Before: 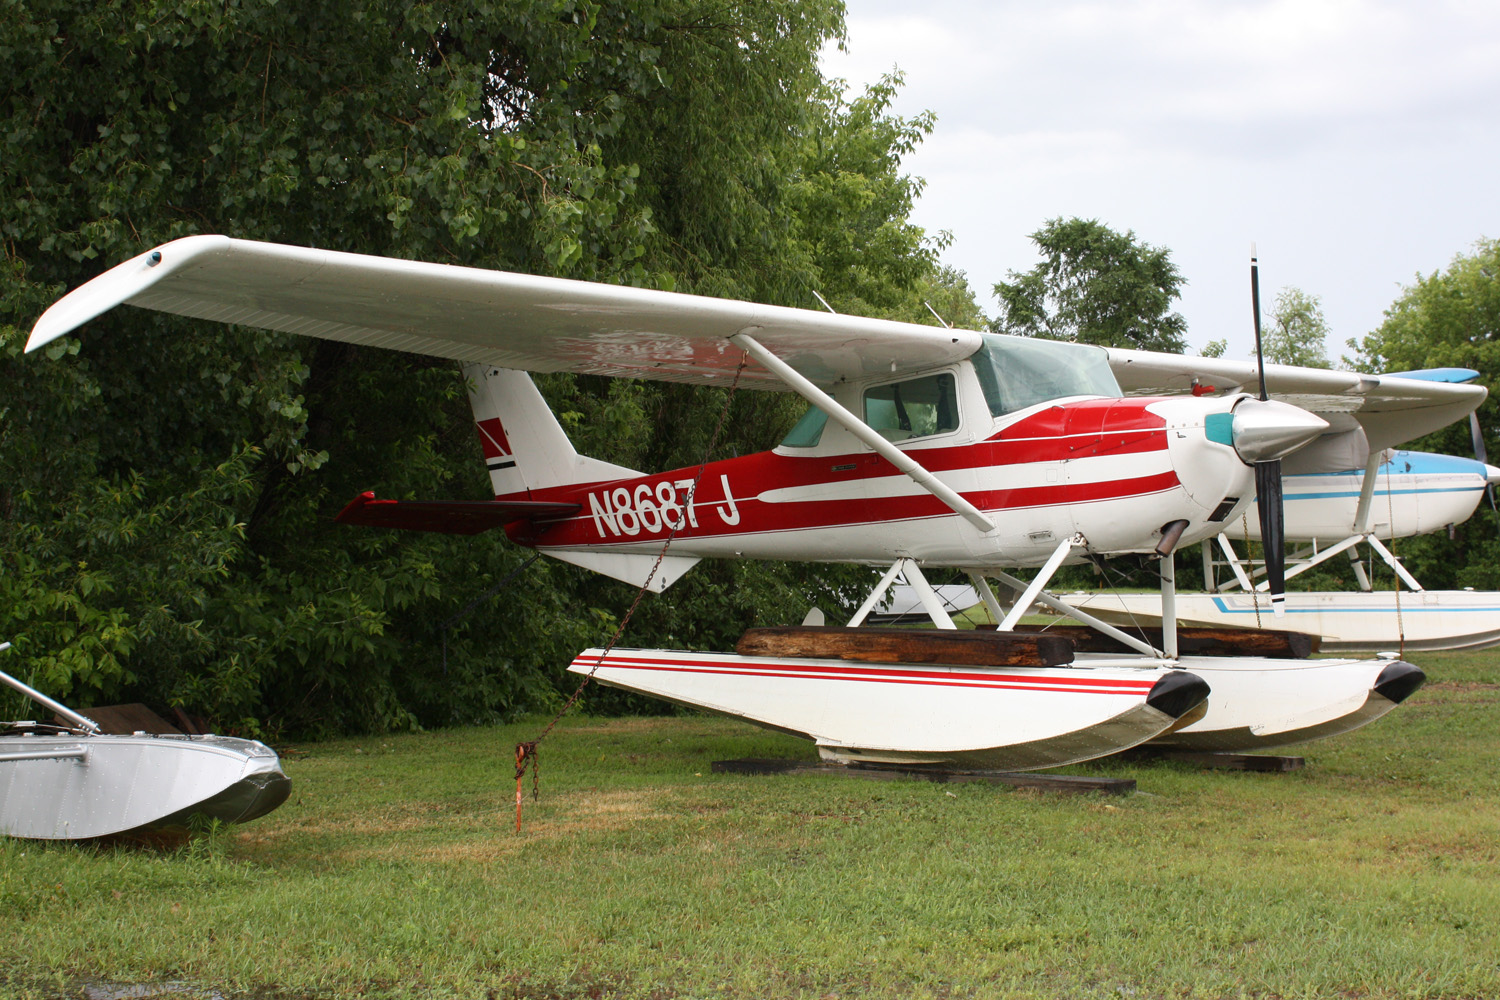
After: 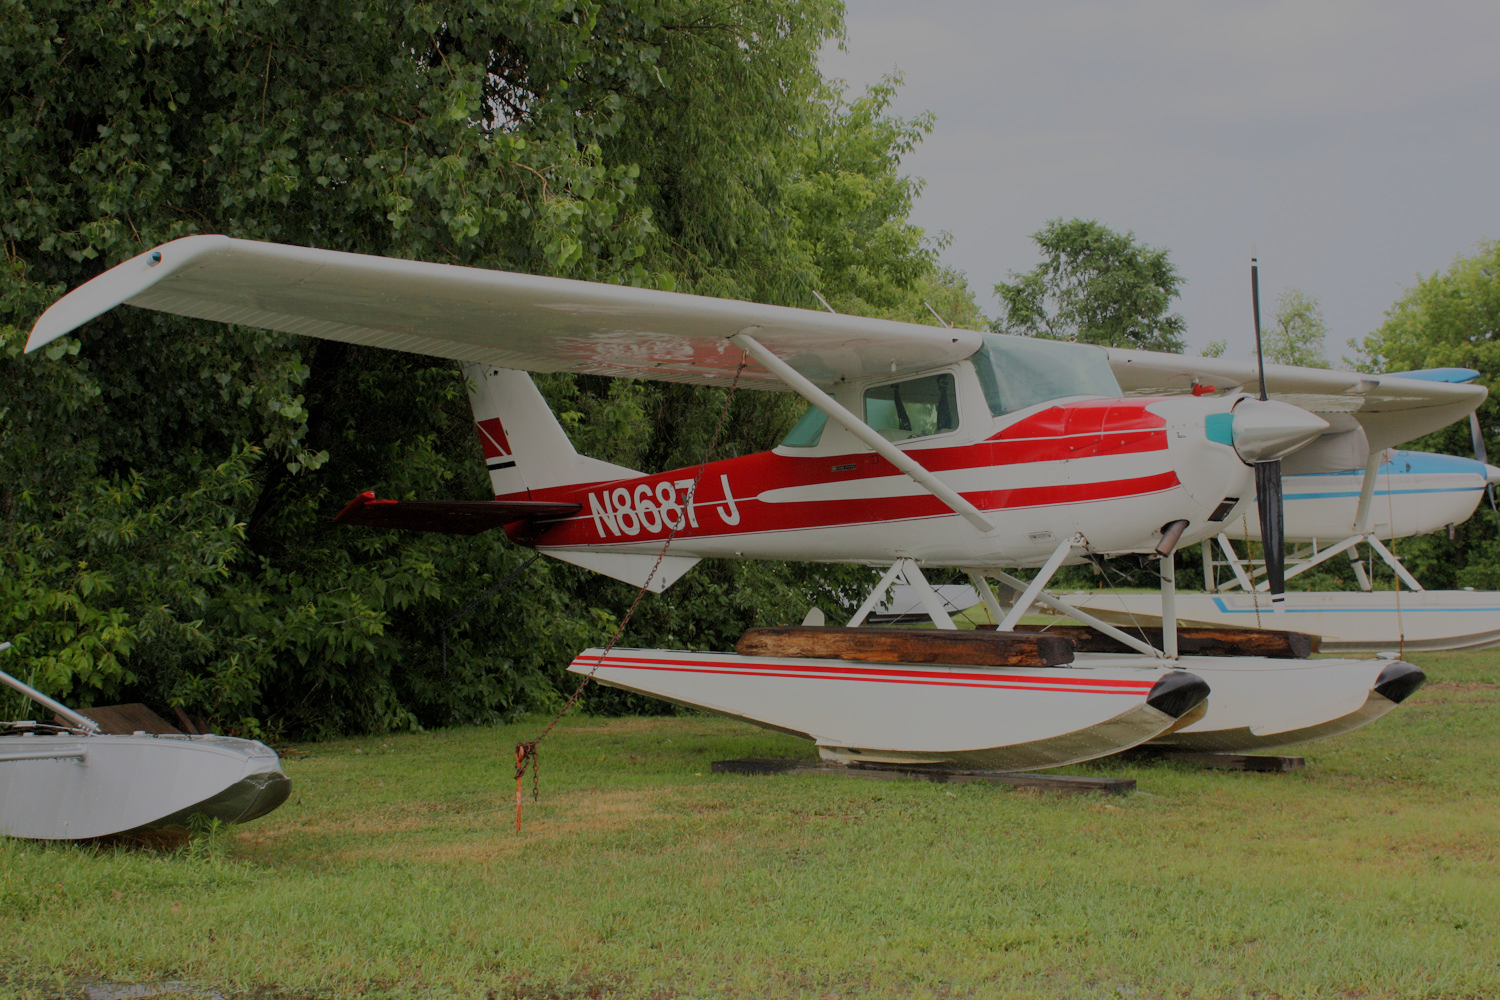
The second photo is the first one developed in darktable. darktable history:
filmic rgb: black relative exposure -8.02 EV, white relative exposure 8.01 EV, target black luminance 0%, hardness 2.47, latitude 75.87%, contrast 0.549, shadows ↔ highlights balance 0.006%, preserve chrominance RGB euclidean norm (legacy), color science v4 (2020)
tone equalizer: -8 EV -0.775 EV, -7 EV -0.735 EV, -6 EV -0.616 EV, -5 EV -0.393 EV, -3 EV 0.398 EV, -2 EV 0.6 EV, -1 EV 0.684 EV, +0 EV 0.725 EV, edges refinement/feathering 500, mask exposure compensation -1.57 EV, preserve details no
